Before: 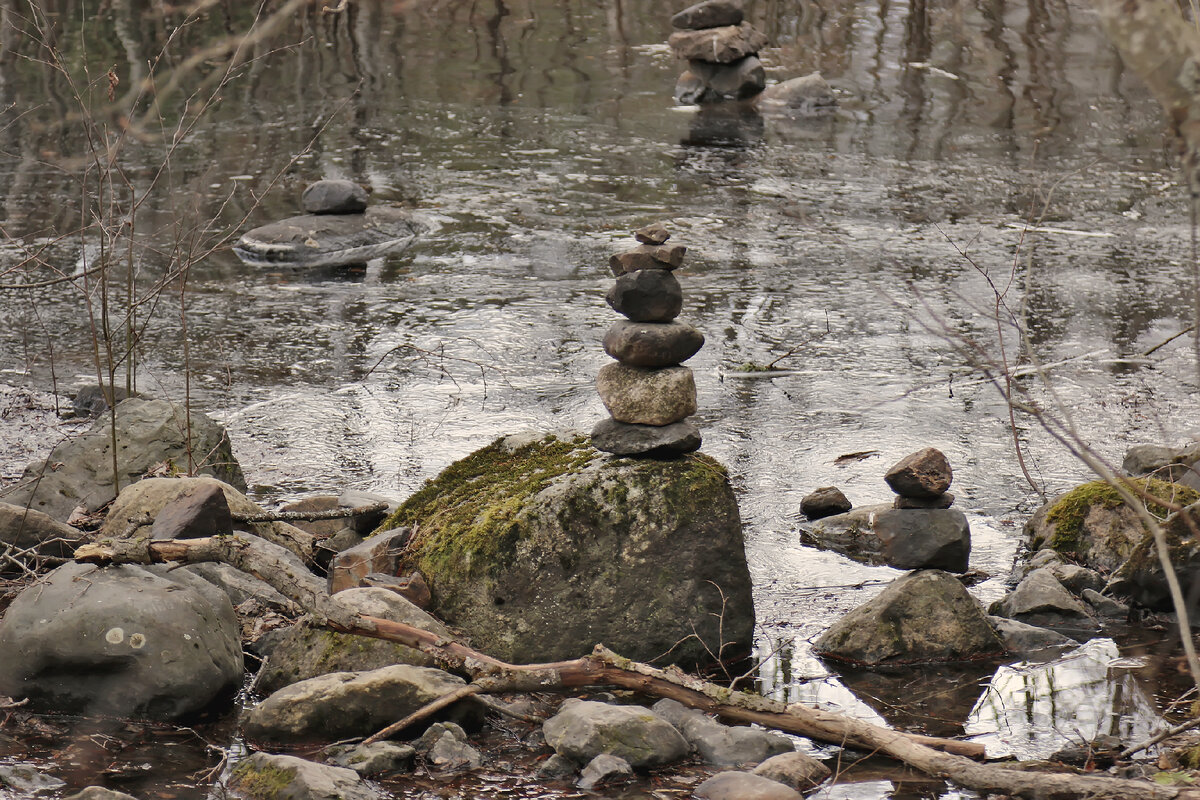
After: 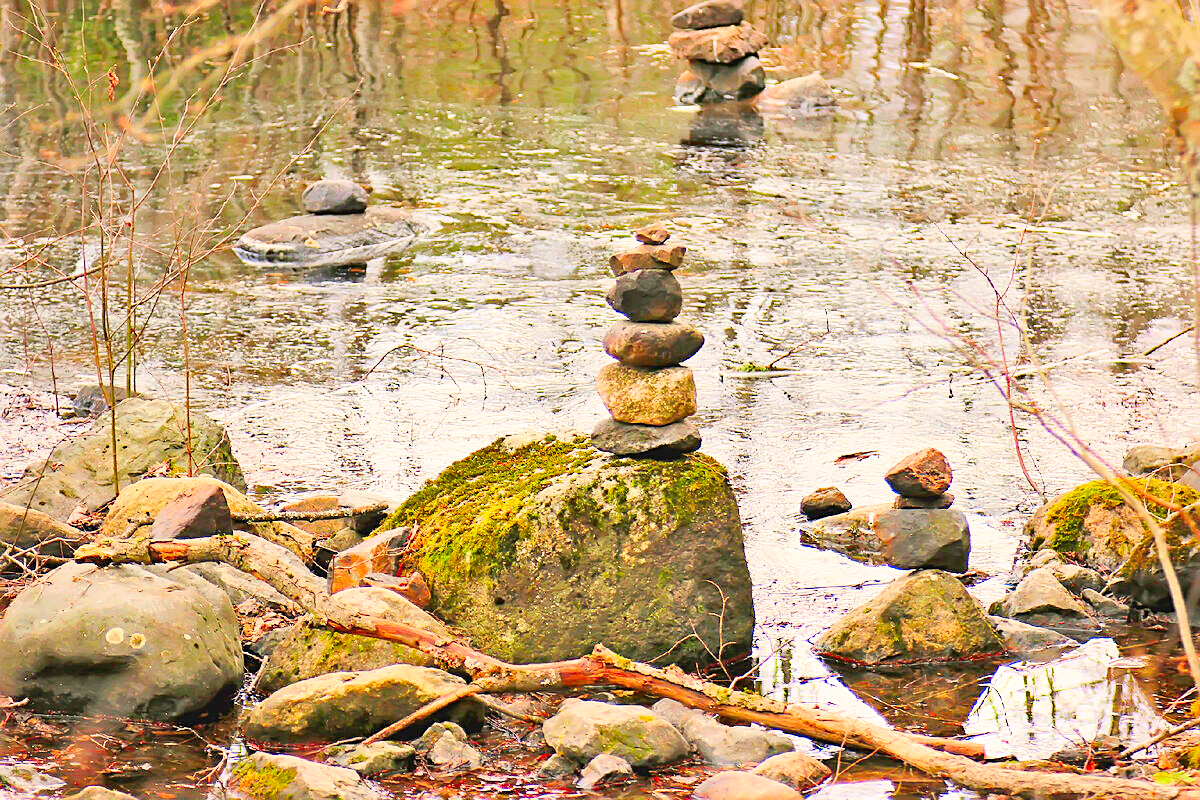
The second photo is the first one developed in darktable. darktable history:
sharpen: on, module defaults
filmic rgb: black relative exposure -7.65 EV, white relative exposure 4.56 EV, threshold 3.05 EV, hardness 3.61, enable highlight reconstruction true
exposure: black level correction 0, exposure 2.11 EV, compensate exposure bias true, compensate highlight preservation false
color correction: highlights b* 0.016, saturation 2.96
